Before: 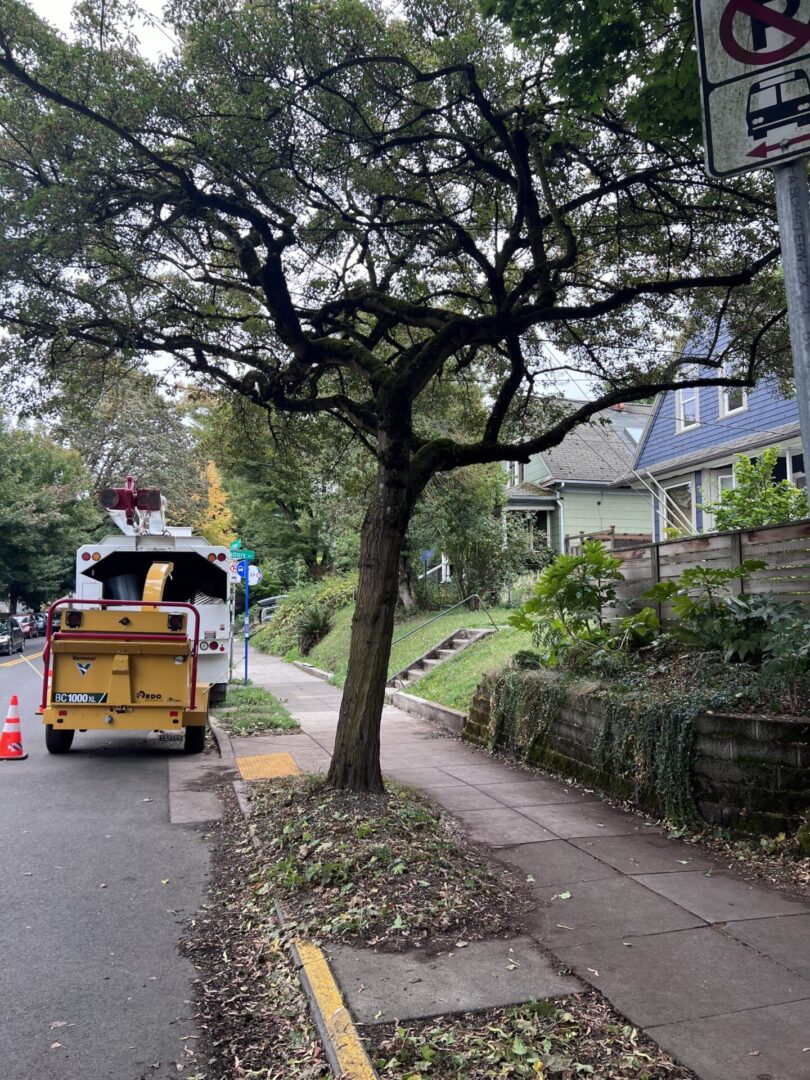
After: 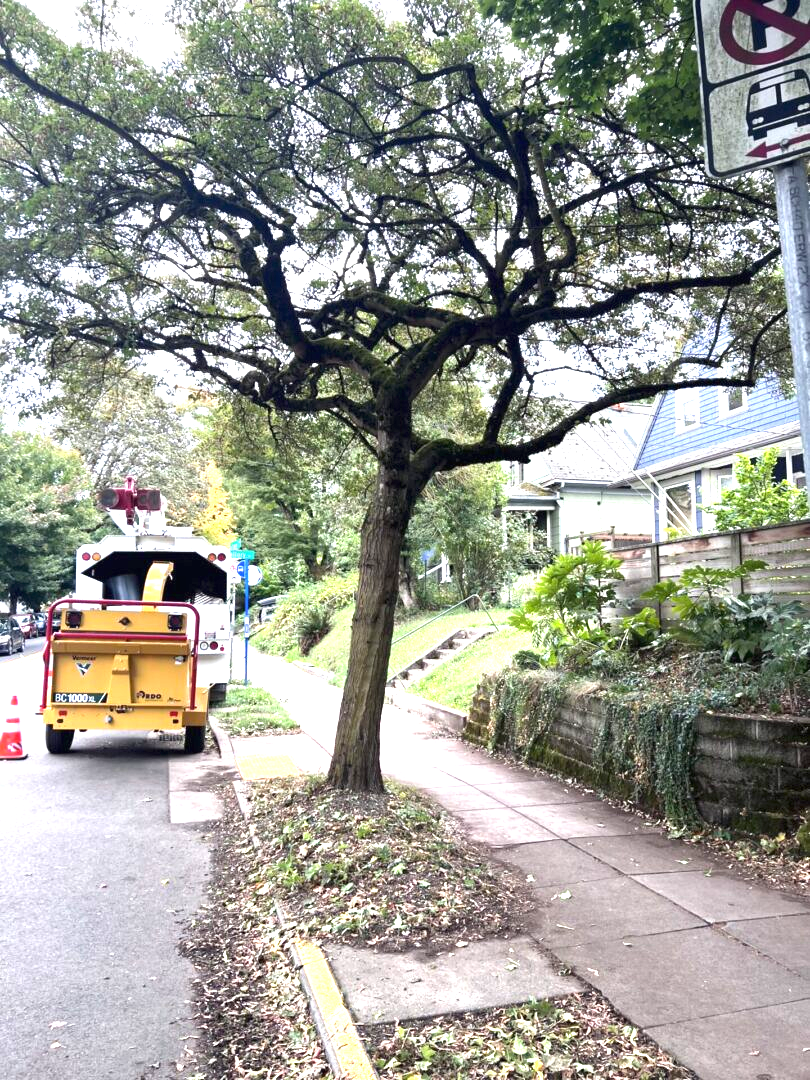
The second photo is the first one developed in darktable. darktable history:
exposure: black level correction 0, exposure 1.67 EV, compensate highlight preservation false
